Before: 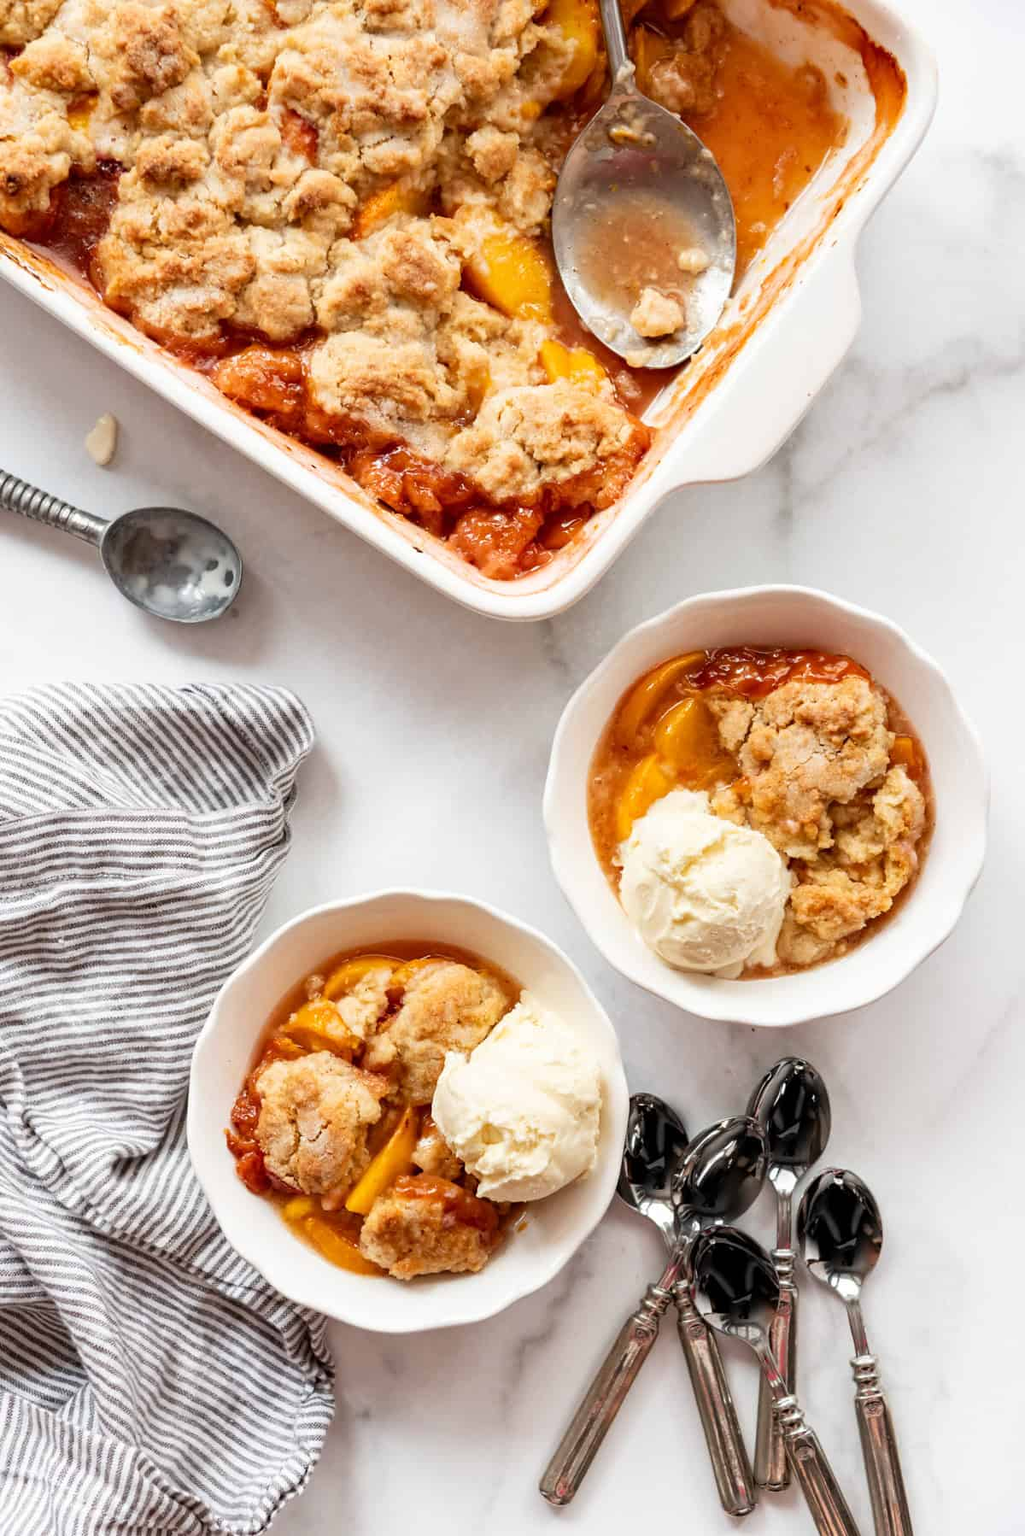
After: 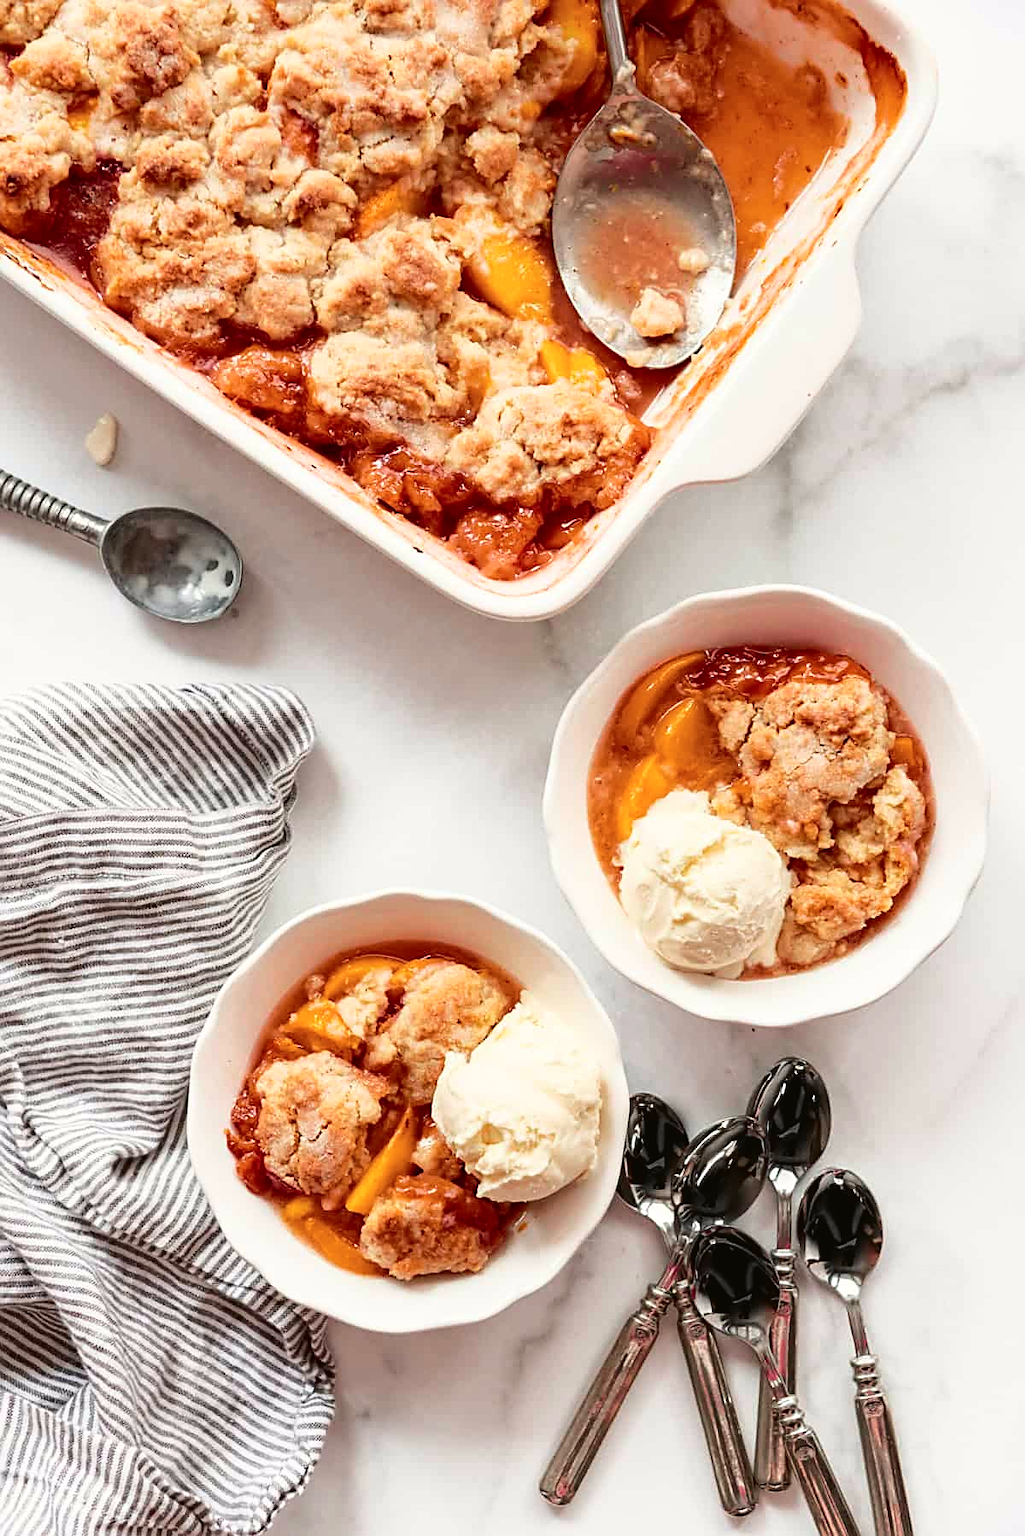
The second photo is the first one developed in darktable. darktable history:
sharpen: on, module defaults
tone curve: curves: ch0 [(0, 0.021) (0.059, 0.053) (0.212, 0.18) (0.337, 0.304) (0.495, 0.505) (0.725, 0.731) (0.89, 0.919) (1, 1)]; ch1 [(0, 0) (0.094, 0.081) (0.311, 0.282) (0.421, 0.417) (0.479, 0.475) (0.54, 0.55) (0.615, 0.65) (0.683, 0.688) (1, 1)]; ch2 [(0, 0) (0.257, 0.217) (0.44, 0.431) (0.498, 0.507) (0.603, 0.598) (1, 1)], color space Lab, independent channels, preserve colors none
